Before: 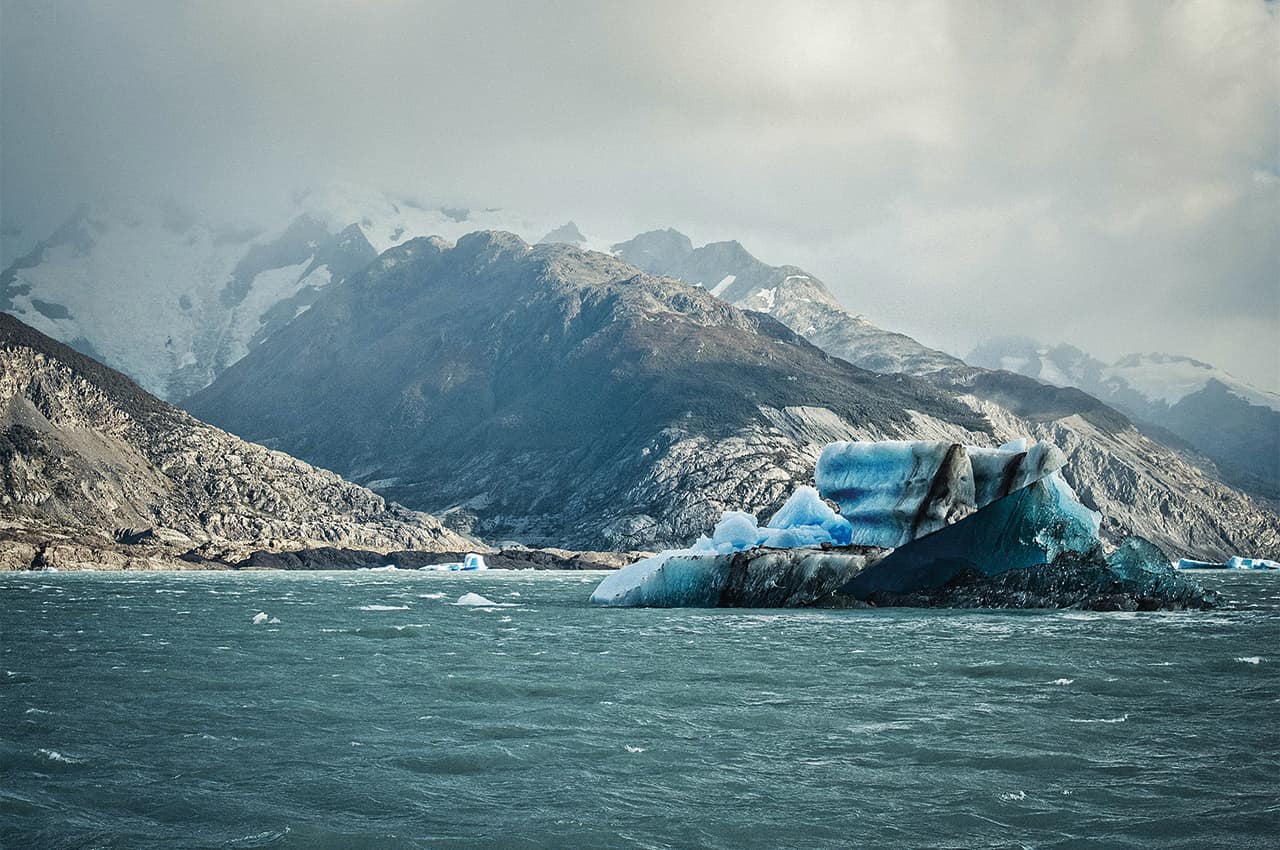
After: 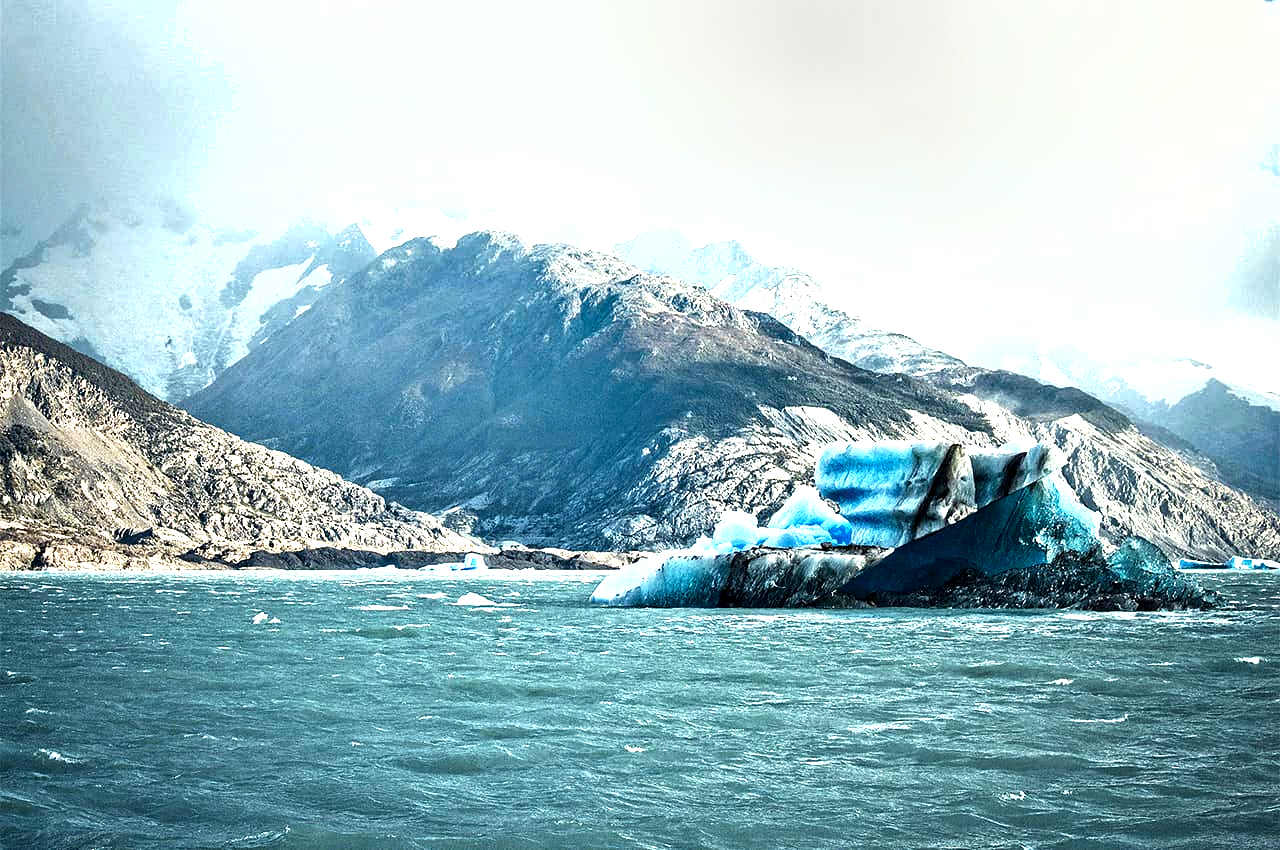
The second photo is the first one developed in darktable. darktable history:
shadows and highlights: shadows 24.82, highlights -44.46, soften with gaussian
exposure: black level correction 0.06, exposure 0.62 EV
